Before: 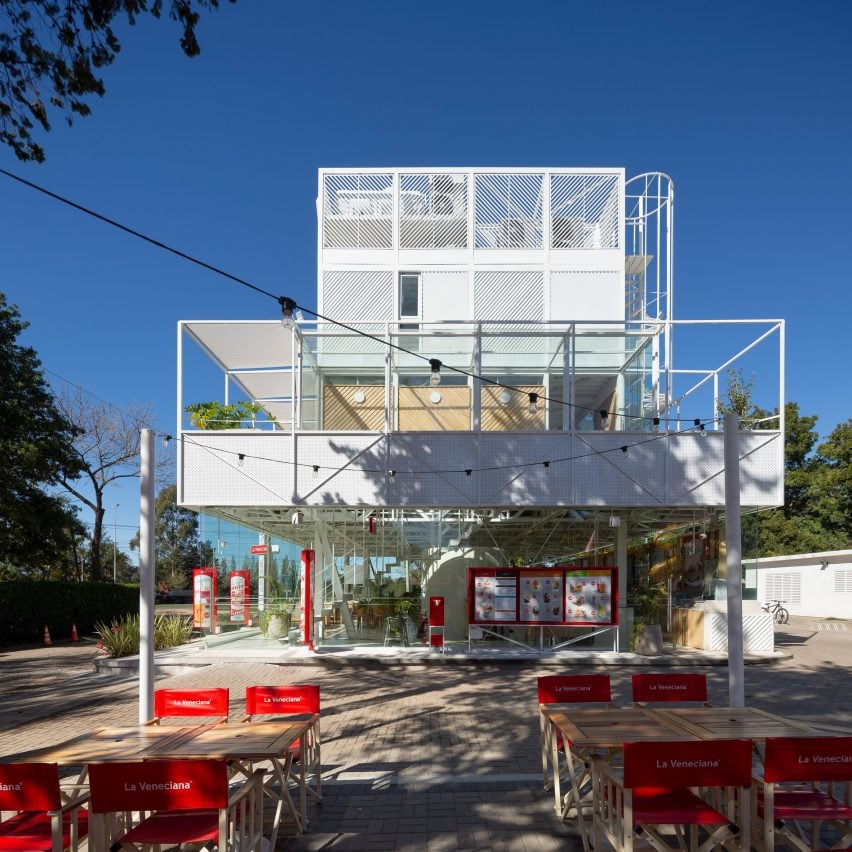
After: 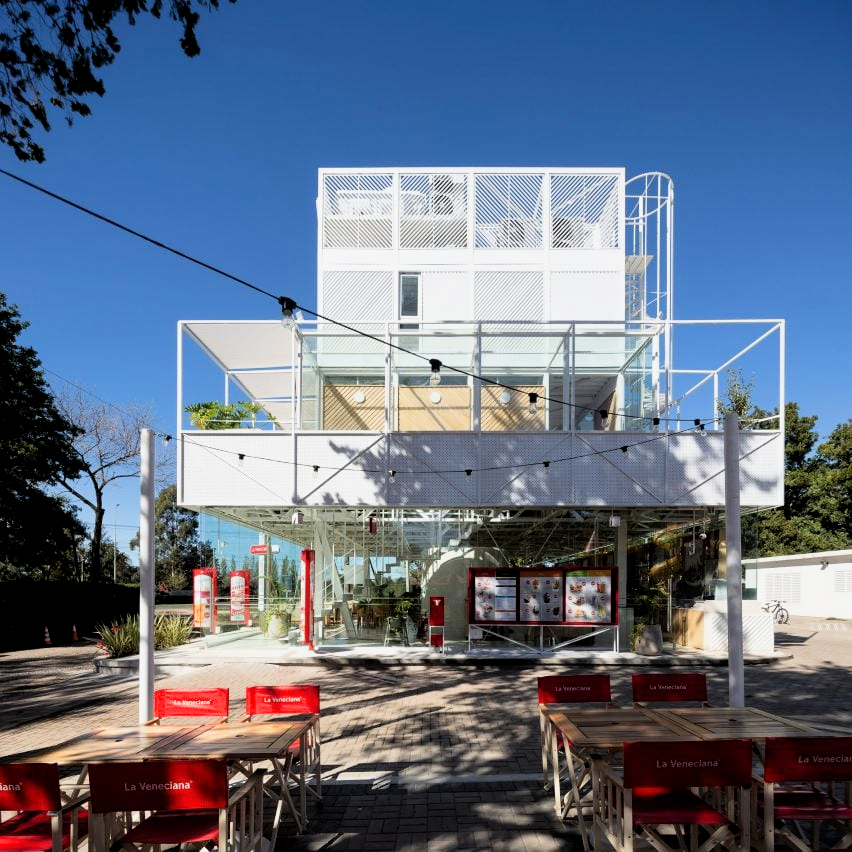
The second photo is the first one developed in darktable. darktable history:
filmic rgb: middle gray luminance 12.48%, black relative exposure -10.1 EV, white relative exposure 3.46 EV, target black luminance 0%, hardness 5.7, latitude 45.17%, contrast 1.218, highlights saturation mix 4.51%, shadows ↔ highlights balance 26.74%
tone equalizer: -8 EV -0.445 EV, -7 EV -0.358 EV, -6 EV -0.317 EV, -5 EV -0.196 EV, -3 EV 0.209 EV, -2 EV 0.345 EV, -1 EV 0.392 EV, +0 EV 0.432 EV, mask exposure compensation -0.488 EV
